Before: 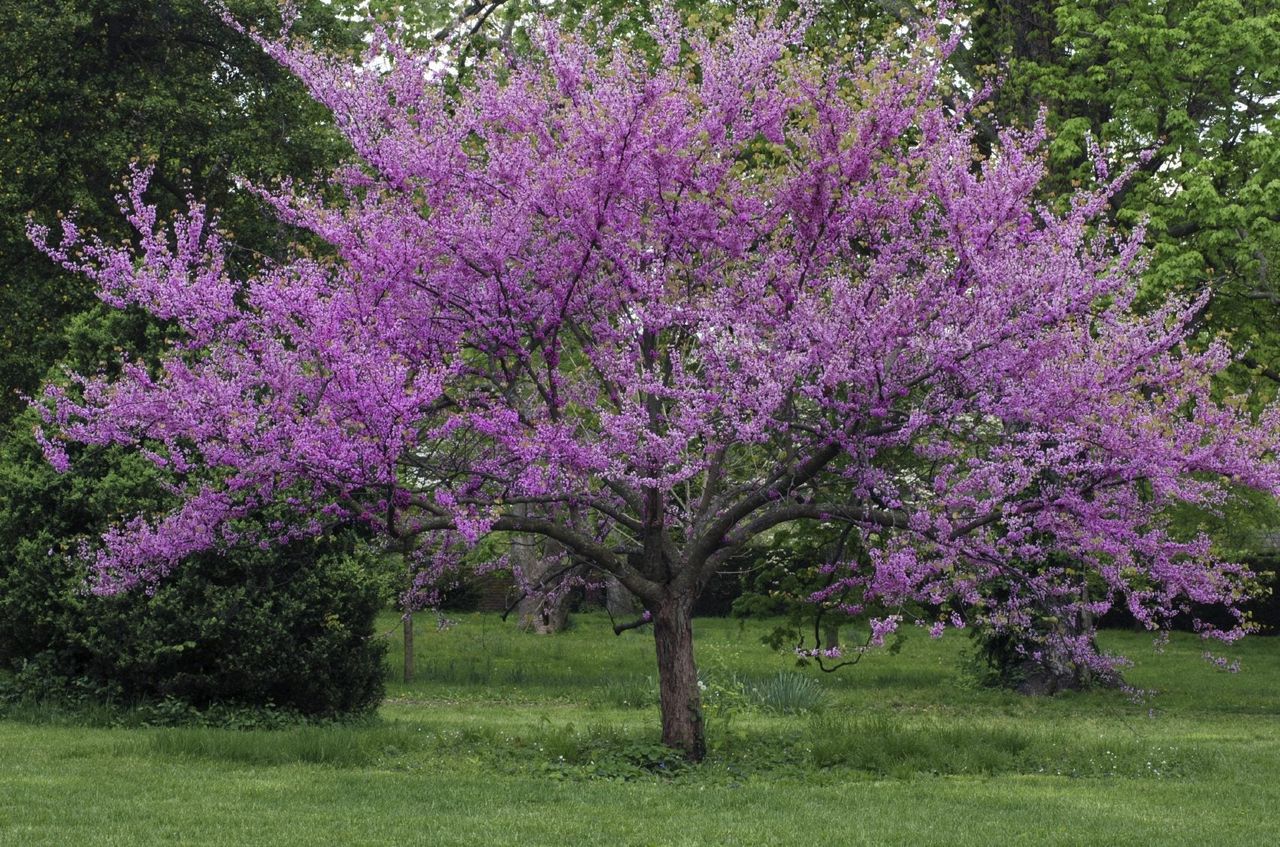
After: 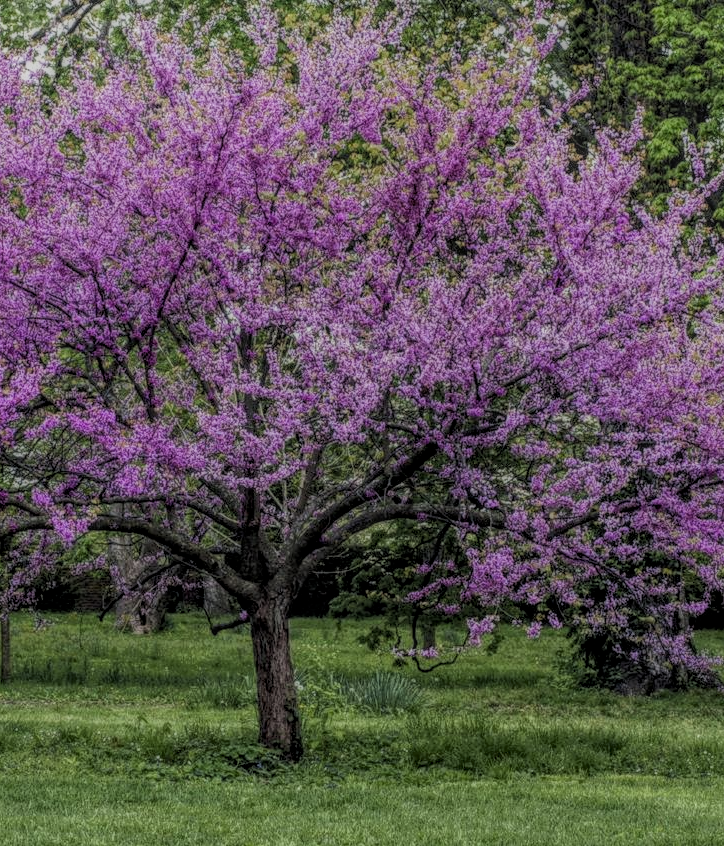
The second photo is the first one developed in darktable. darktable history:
crop: left 31.488%, top 0.015%, right 11.949%
local contrast: highlights 20%, shadows 26%, detail 199%, midtone range 0.2
filmic rgb: middle gray luminance 29.17%, black relative exposure -10.28 EV, white relative exposure 5.48 EV, target black luminance 0%, hardness 3.95, latitude 2.44%, contrast 1.128, highlights saturation mix 4.81%, shadows ↔ highlights balance 15.52%
